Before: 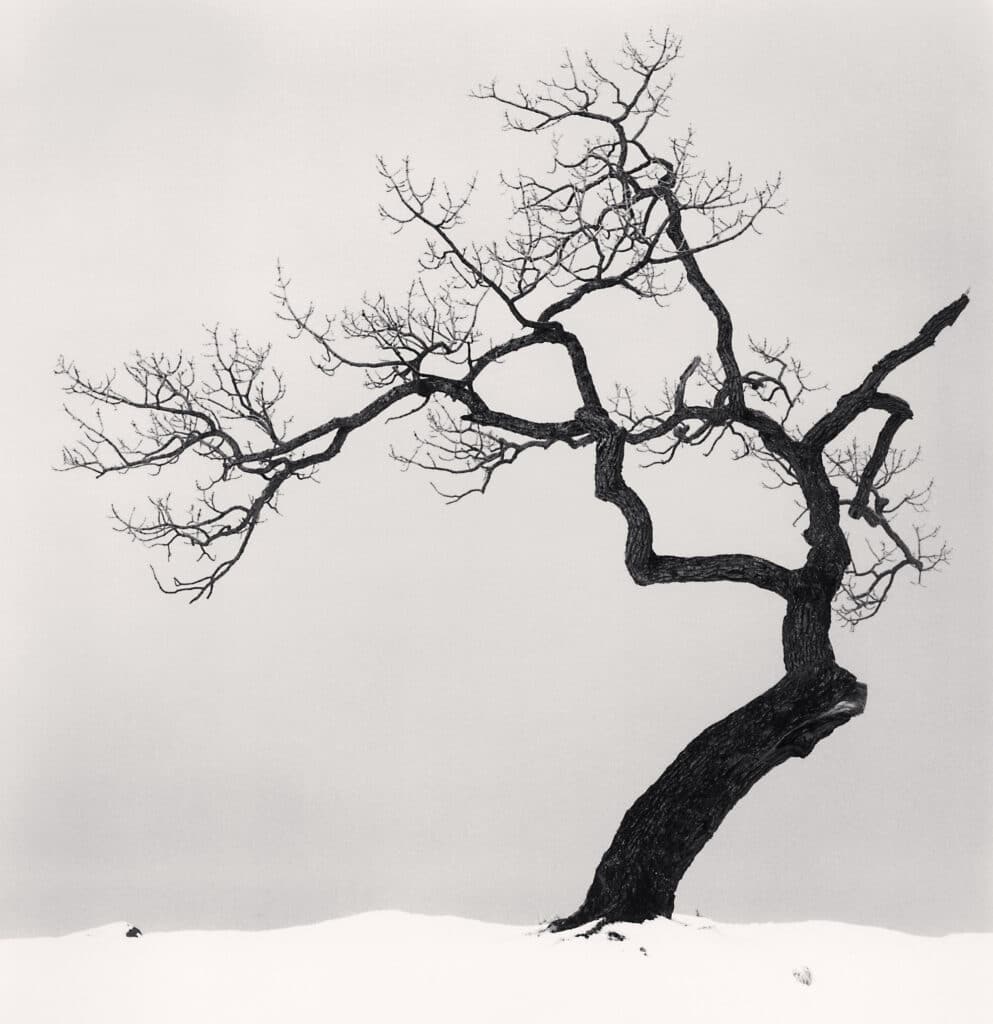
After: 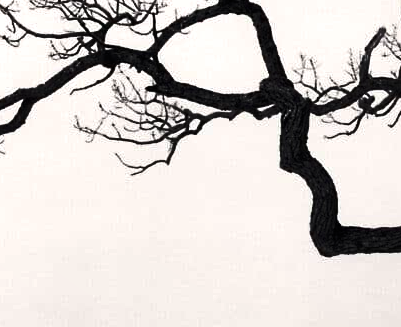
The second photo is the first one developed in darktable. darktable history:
shadows and highlights: radius 337.17, shadows 29.01, soften with gaussian
crop: left 31.751%, top 32.172%, right 27.8%, bottom 35.83%
tone equalizer: -8 EV -0.417 EV, -7 EV -0.389 EV, -6 EV -0.333 EV, -5 EV -0.222 EV, -3 EV 0.222 EV, -2 EV 0.333 EV, -1 EV 0.389 EV, +0 EV 0.417 EV, edges refinement/feathering 500, mask exposure compensation -1.57 EV, preserve details no
